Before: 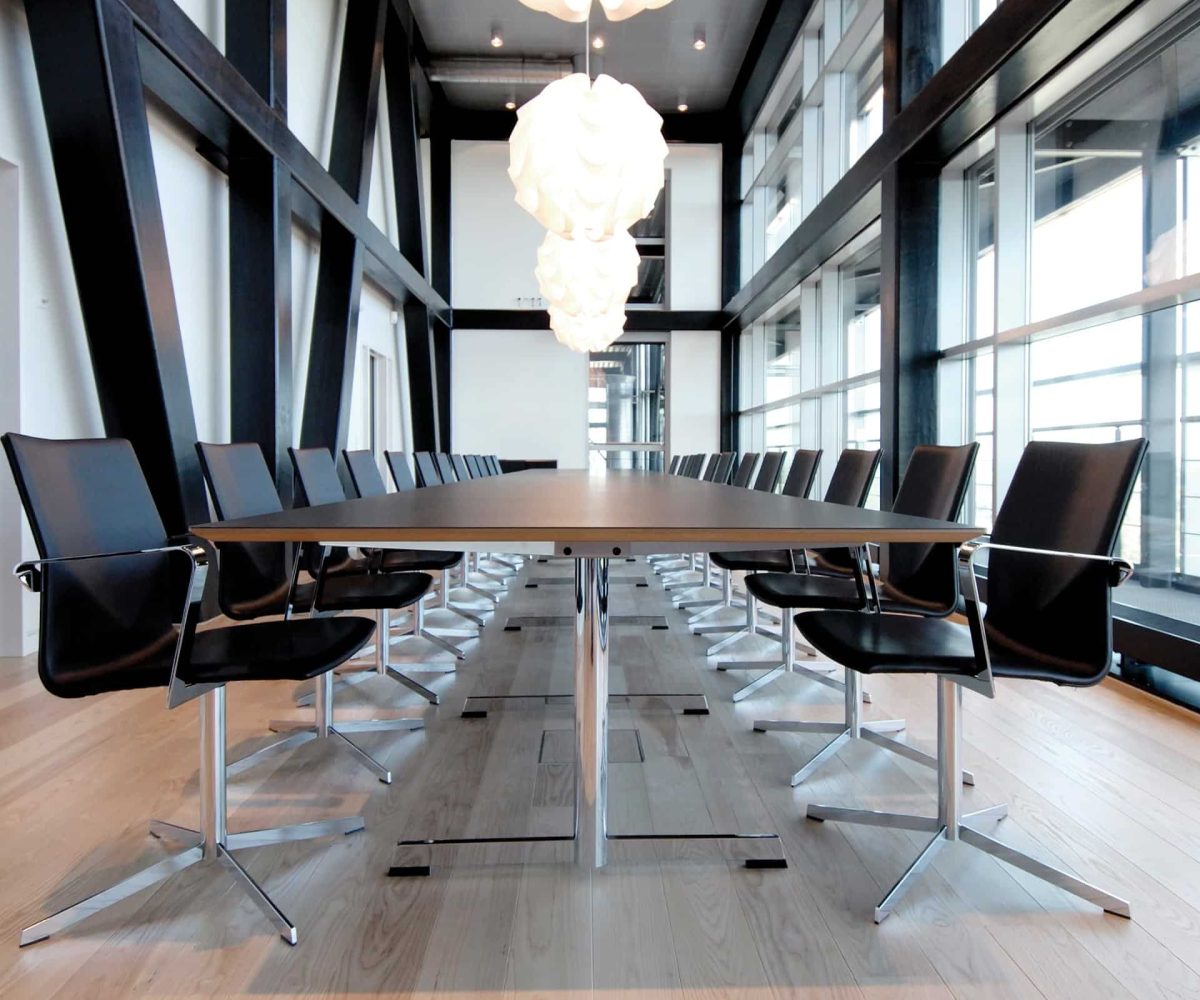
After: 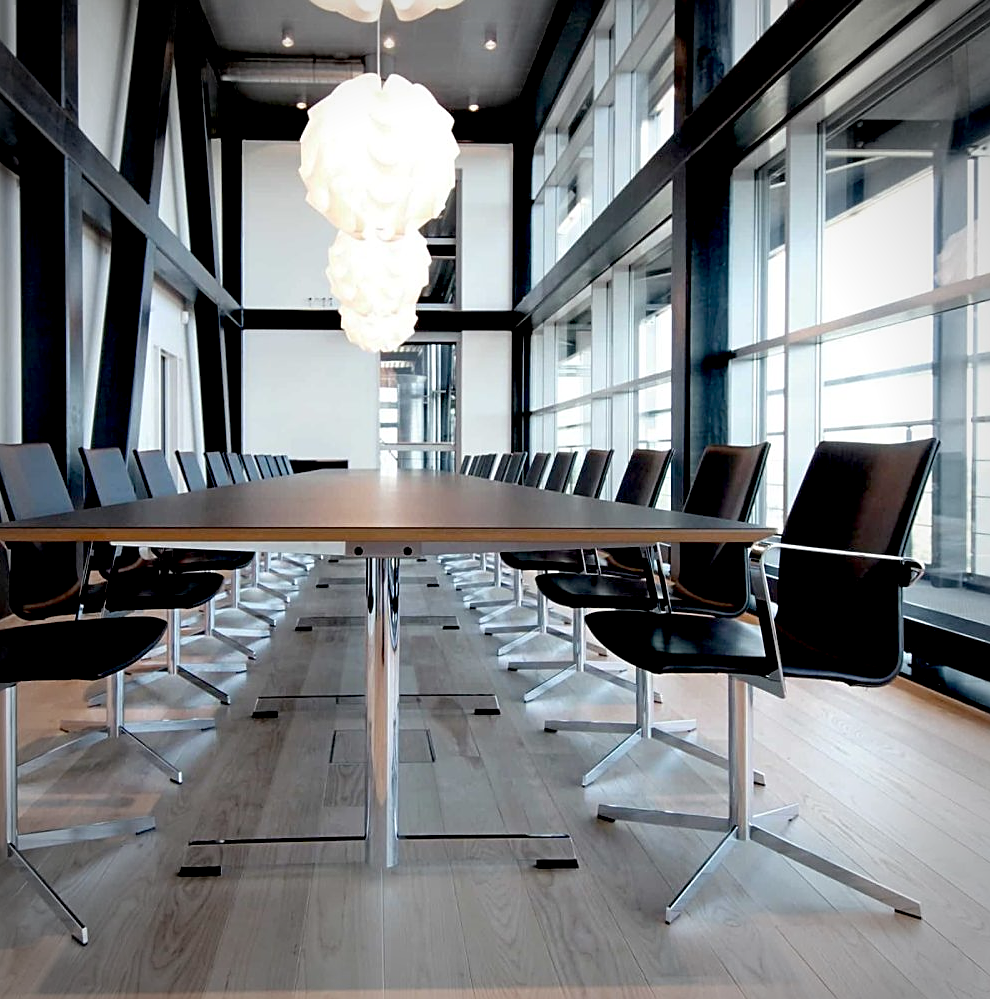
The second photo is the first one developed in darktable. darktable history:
exposure: black level correction 0.017, exposure -0.005 EV, compensate highlight preservation false
crop: left 17.491%, bottom 0.034%
vignetting: automatic ratio true
sharpen: on, module defaults
